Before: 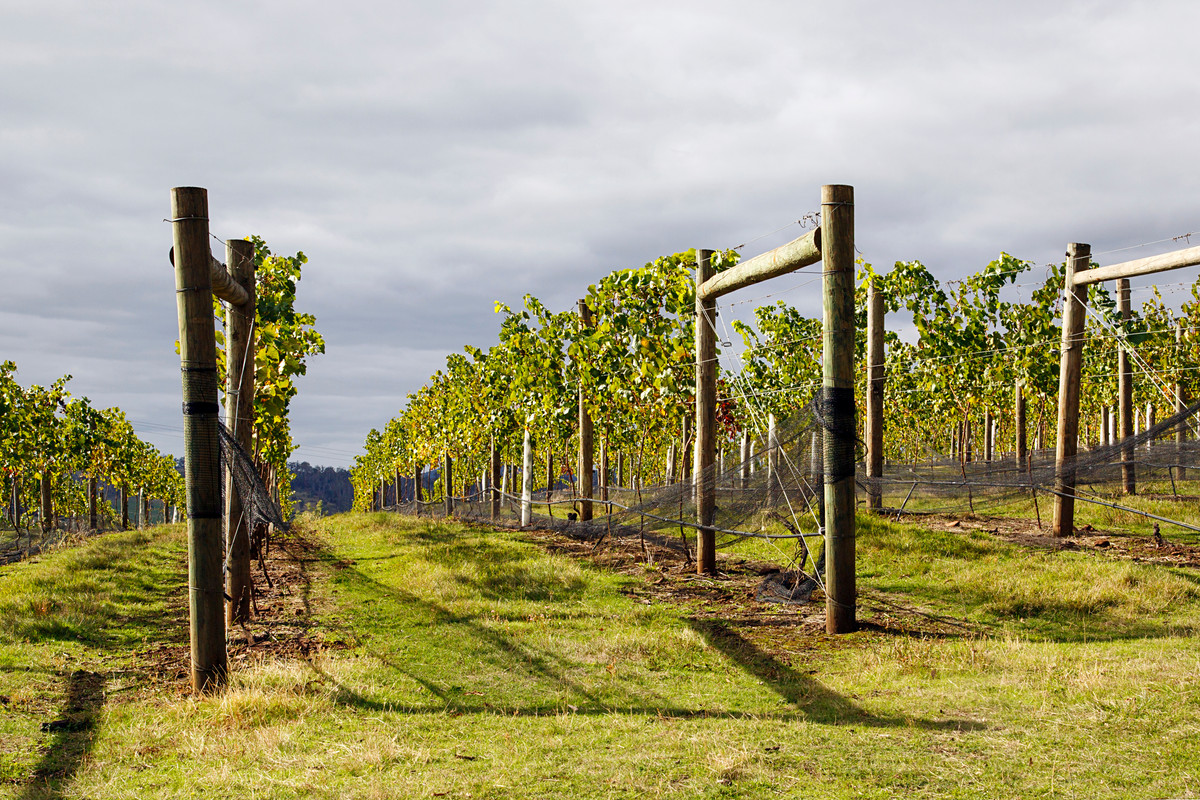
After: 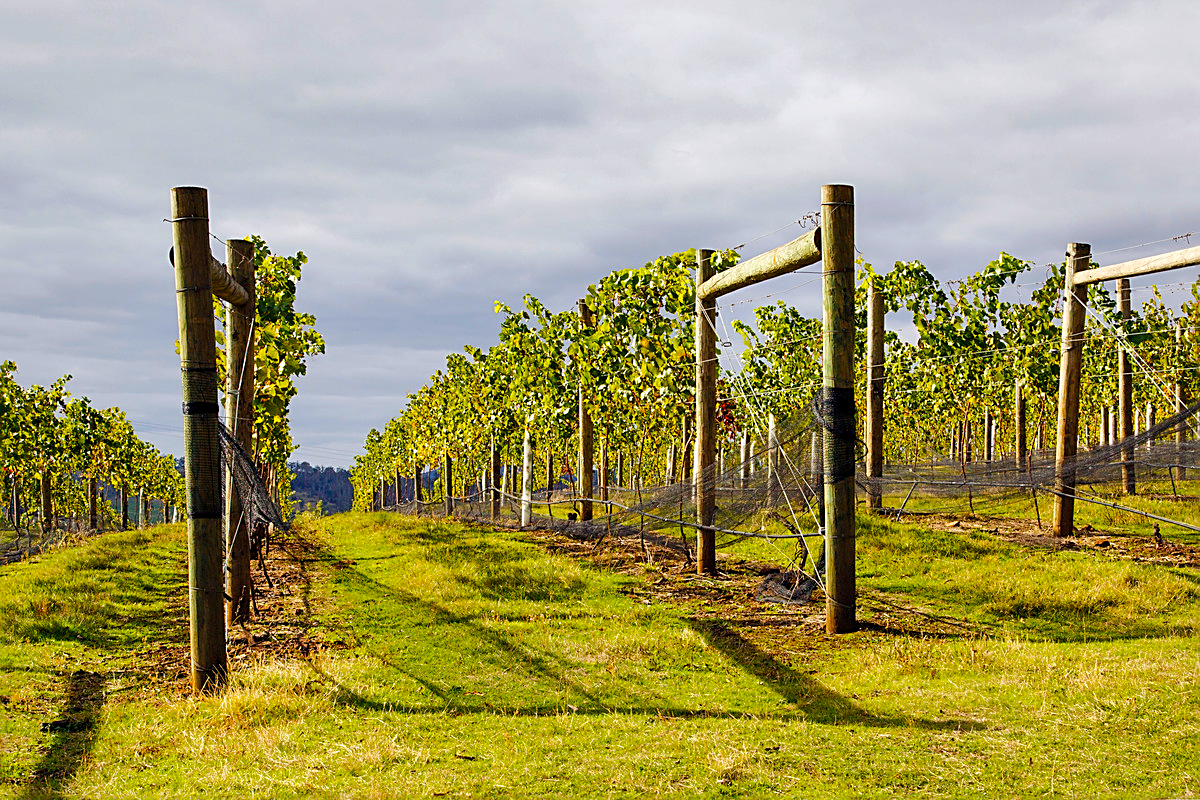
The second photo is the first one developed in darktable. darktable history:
shadows and highlights: shadows 49, highlights -41, soften with gaussian
sharpen: on, module defaults
color balance rgb: perceptual saturation grading › global saturation 25%, perceptual brilliance grading › mid-tones 10%, perceptual brilliance grading › shadows 15%, global vibrance 20%
